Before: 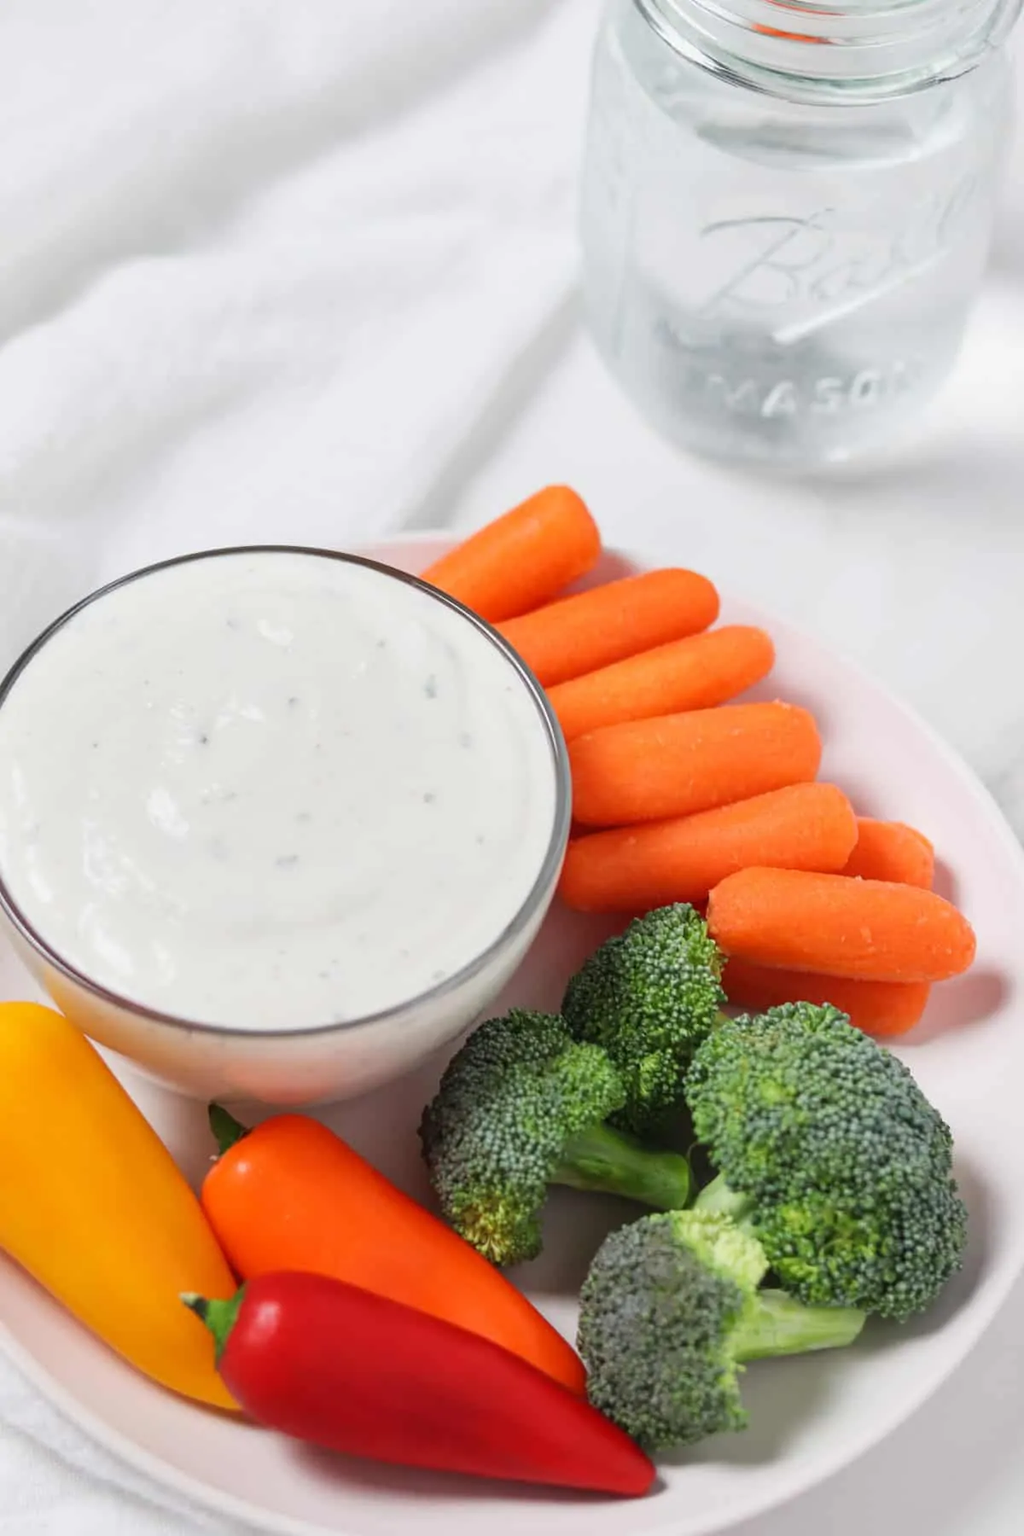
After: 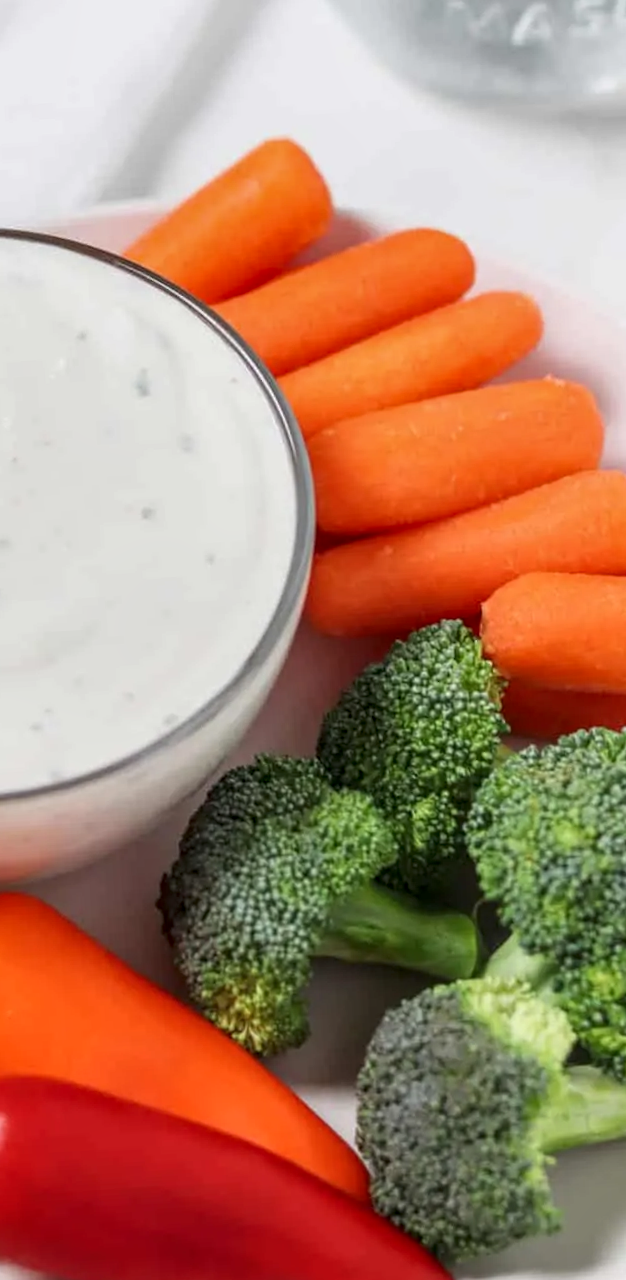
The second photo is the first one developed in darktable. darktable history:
exposure: exposure -0.05 EV
local contrast: highlights 55%, shadows 52%, detail 130%, midtone range 0.452
rotate and perspective: rotation -3.18°, automatic cropping off
crop: left 31.379%, top 24.658%, right 20.326%, bottom 6.628%
